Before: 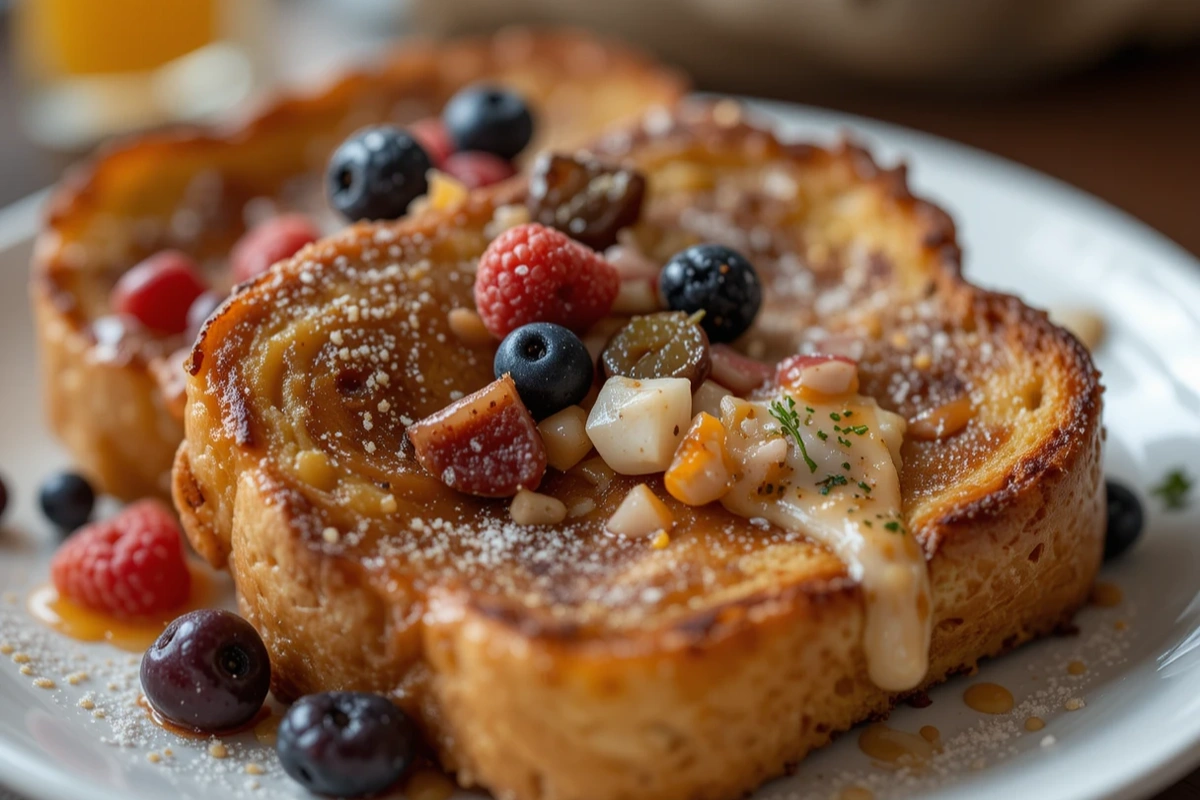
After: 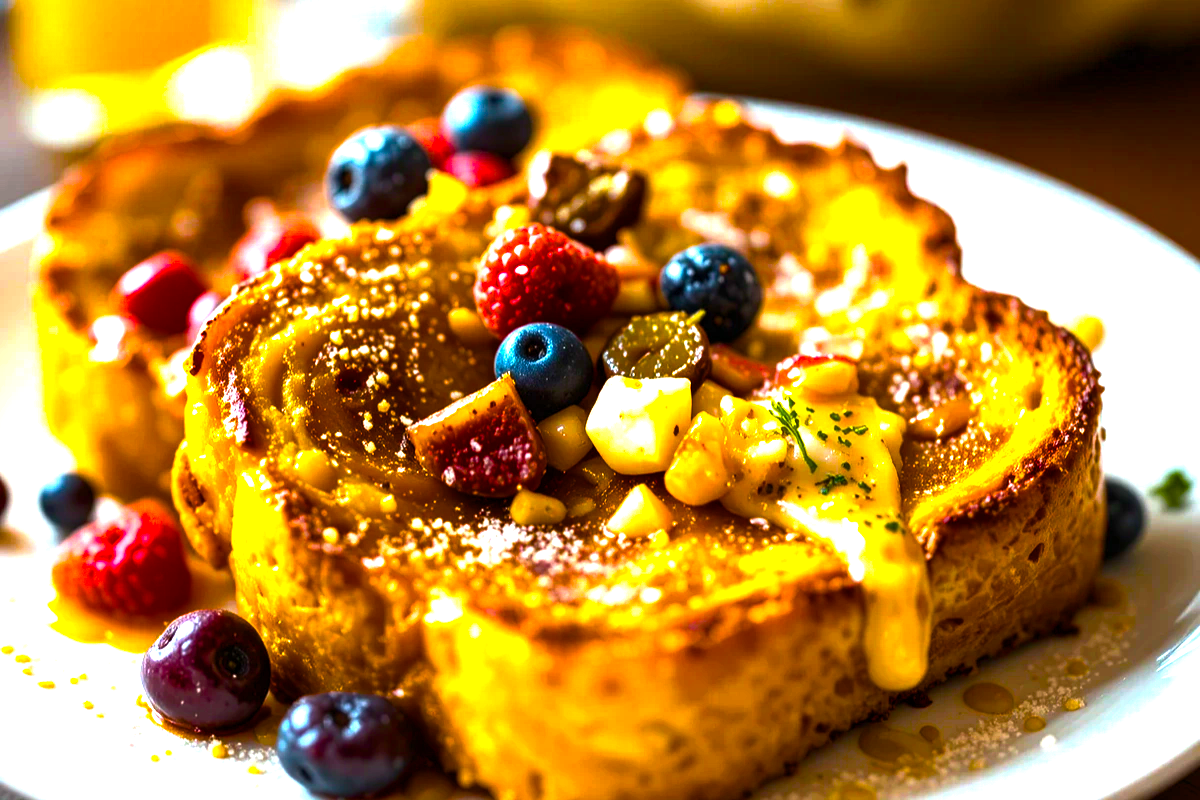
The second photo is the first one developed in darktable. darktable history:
levels: levels [0, 0.498, 0.996]
color balance rgb: linear chroma grading › global chroma 20%, perceptual saturation grading › global saturation 65%, perceptual saturation grading › highlights 60%, perceptual saturation grading › mid-tones 50%, perceptual saturation grading › shadows 50%, perceptual brilliance grading › global brilliance 30%, perceptual brilliance grading › highlights 50%, perceptual brilliance grading › mid-tones 50%, perceptual brilliance grading › shadows -22%, global vibrance 20%
